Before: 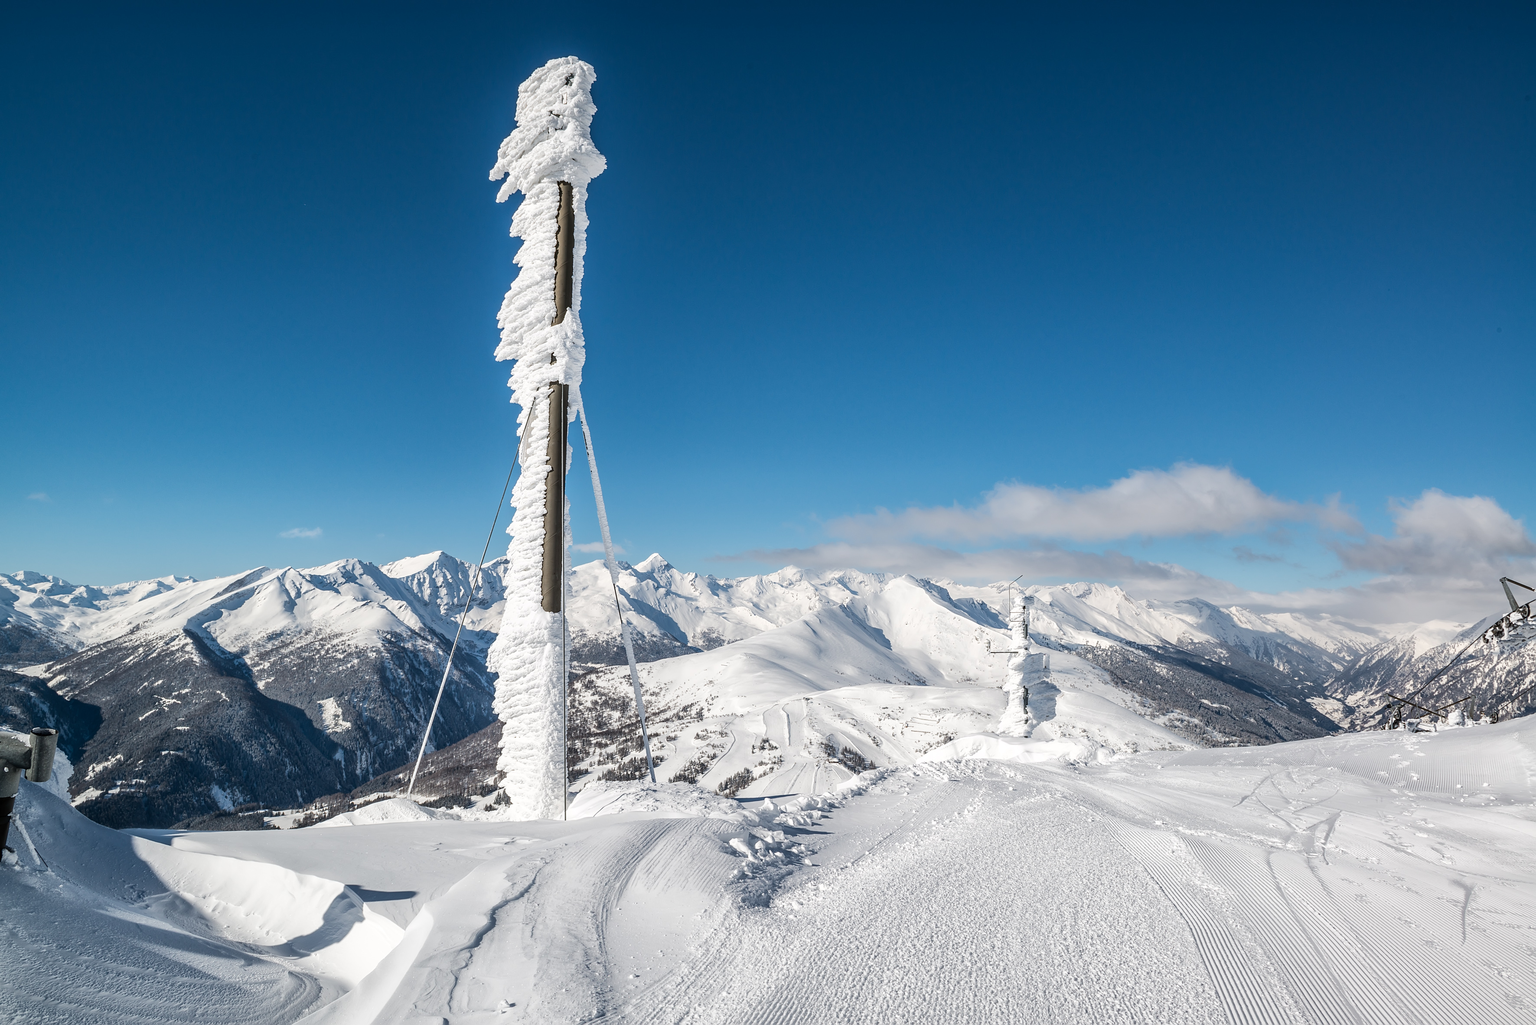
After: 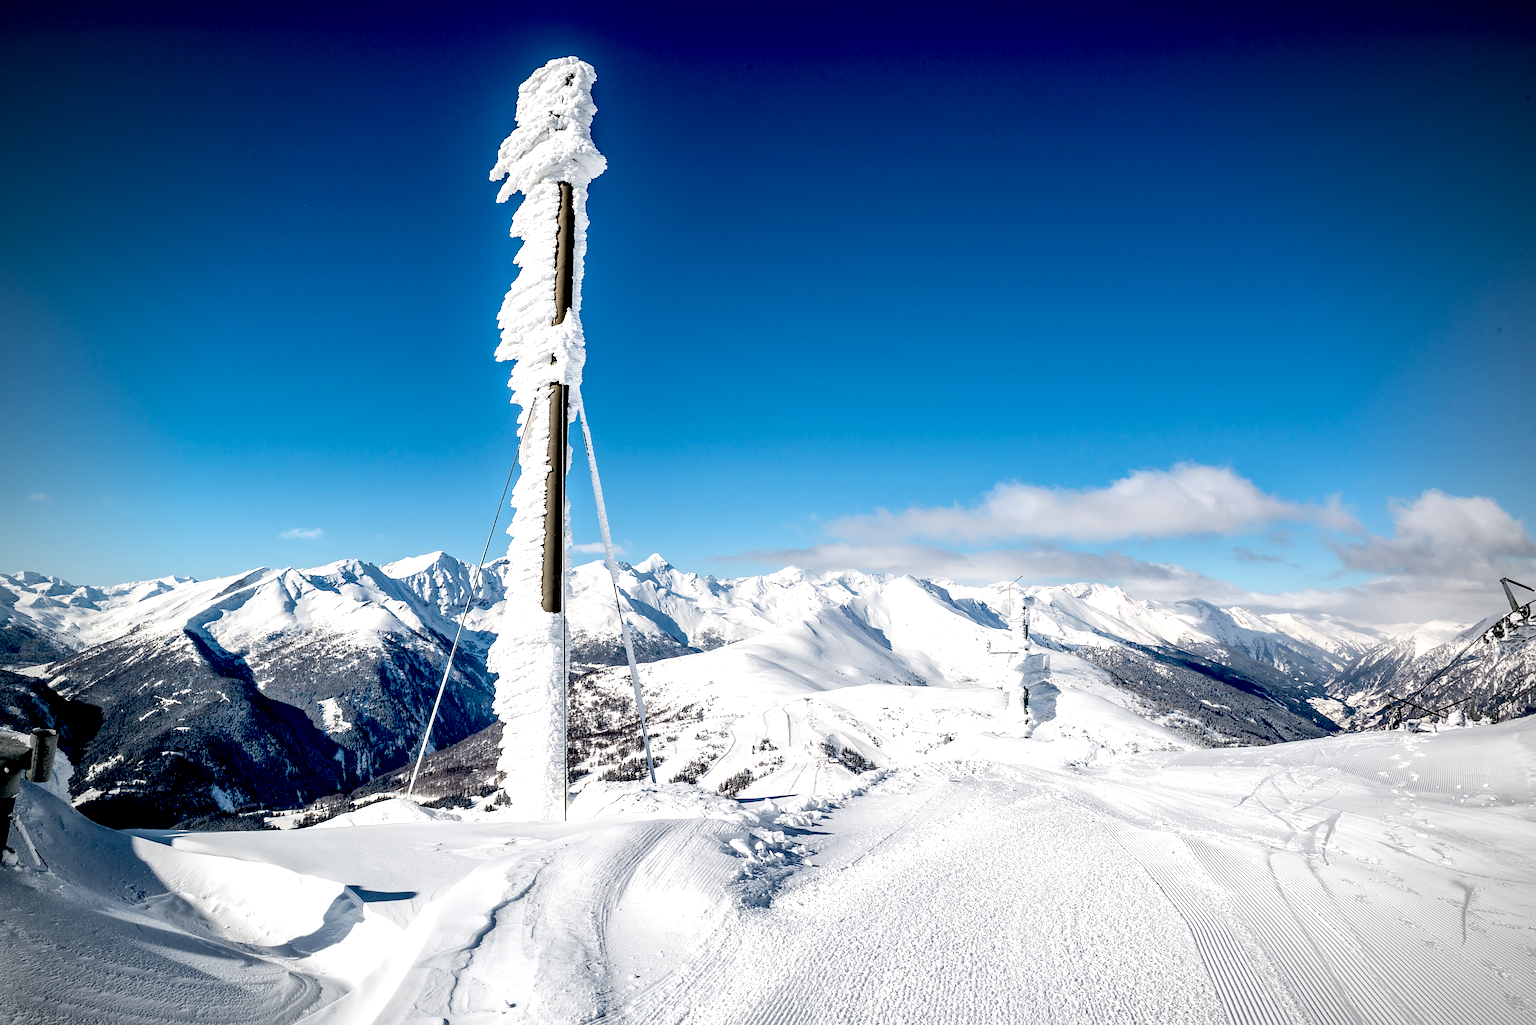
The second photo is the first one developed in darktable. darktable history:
vignetting: fall-off start 75.68%, width/height ratio 1.079
exposure: black level correction 0.039, exposure 0.5 EV, compensate exposure bias true, compensate highlight preservation false
